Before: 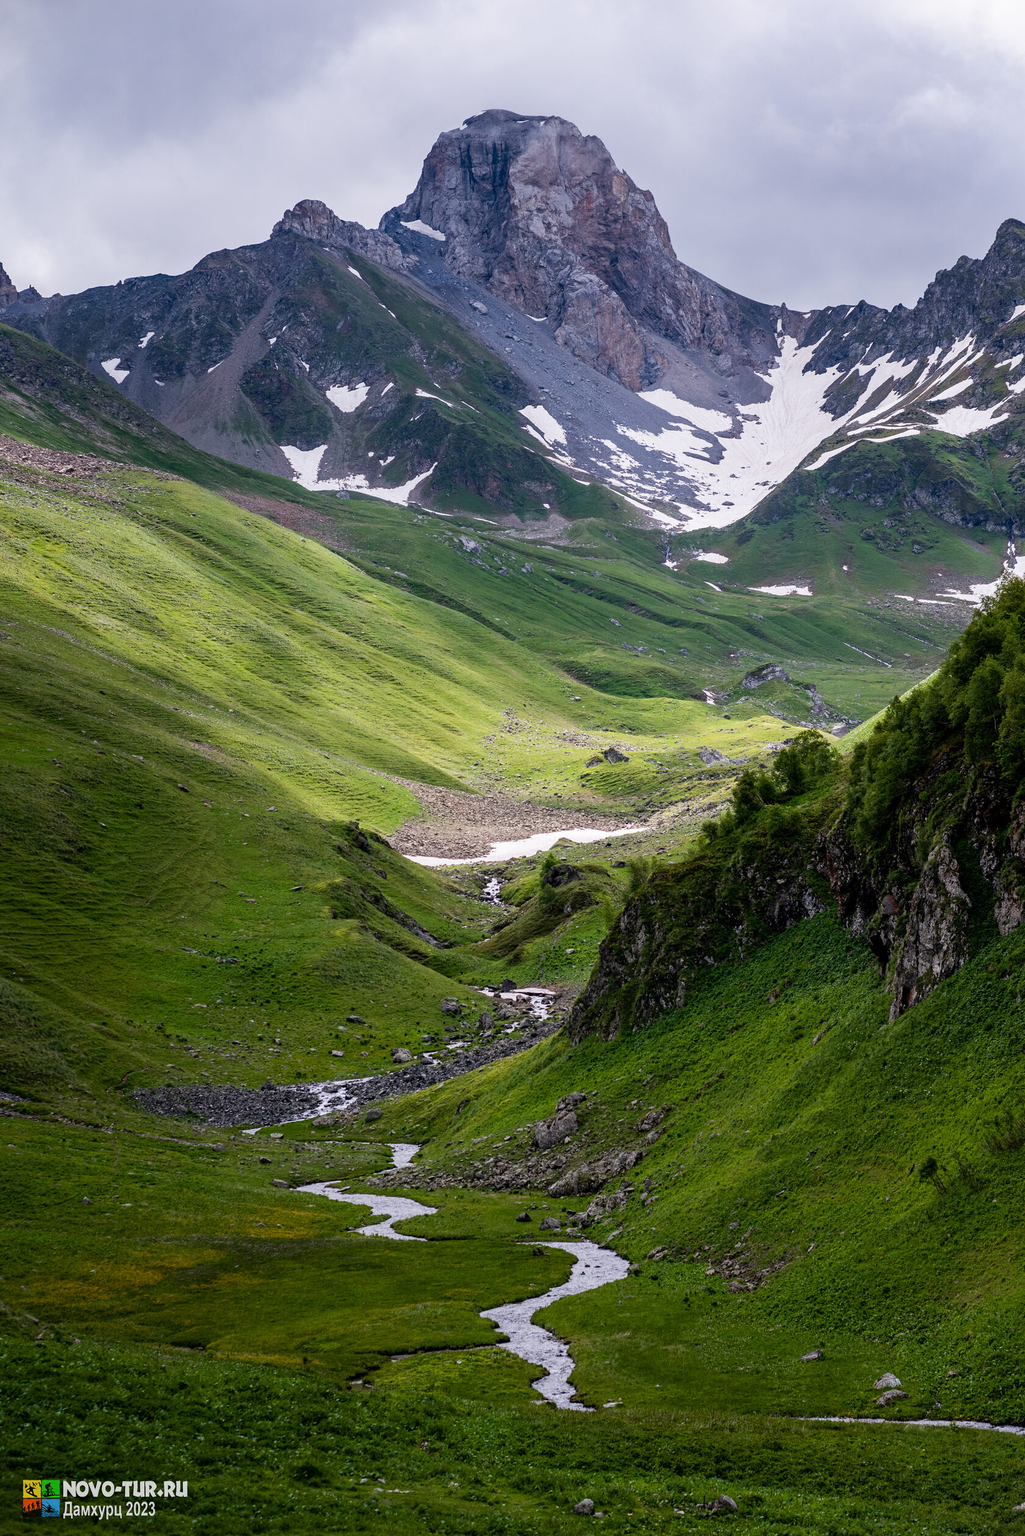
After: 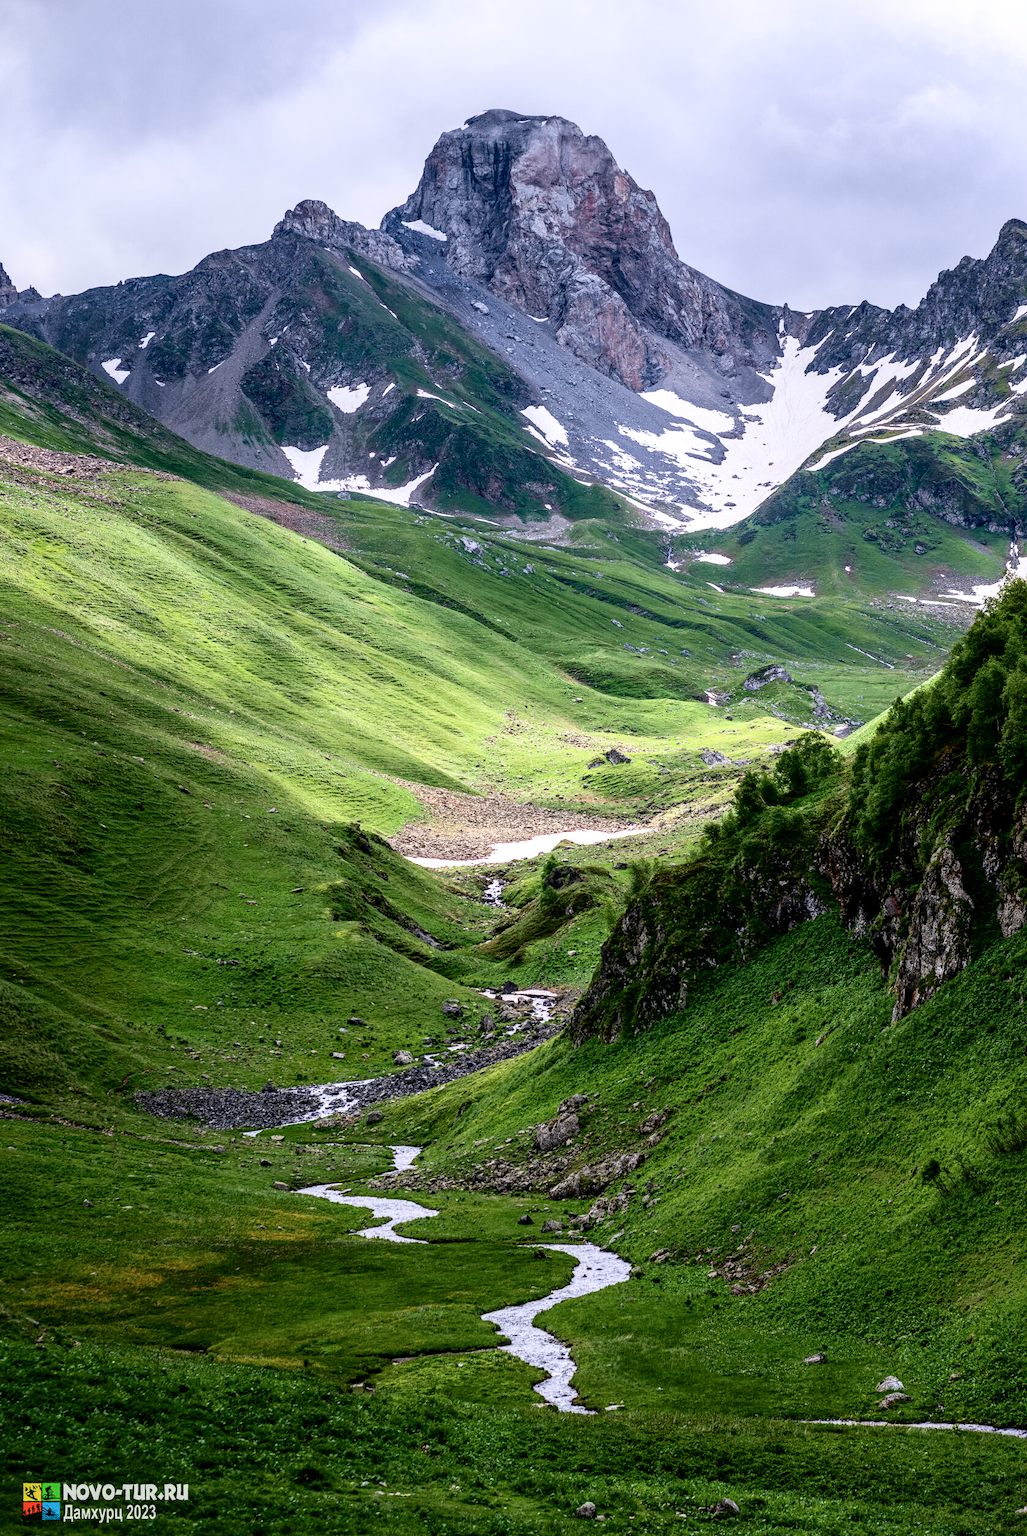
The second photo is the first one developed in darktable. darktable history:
local contrast: detail 130%
tone curve: curves: ch0 [(0, 0.024) (0.049, 0.038) (0.176, 0.162) (0.311, 0.337) (0.416, 0.471) (0.565, 0.658) (0.817, 0.911) (1, 1)]; ch1 [(0, 0) (0.351, 0.347) (0.446, 0.42) (0.481, 0.463) (0.504, 0.504) (0.522, 0.521) (0.546, 0.563) (0.622, 0.664) (0.728, 0.786) (1, 1)]; ch2 [(0, 0) (0.327, 0.324) (0.427, 0.413) (0.458, 0.444) (0.502, 0.504) (0.526, 0.539) (0.547, 0.581) (0.601, 0.61) (0.76, 0.765) (1, 1)], color space Lab, independent channels, preserve colors none
exposure: compensate highlight preservation false
crop: top 0.05%, bottom 0.098%
